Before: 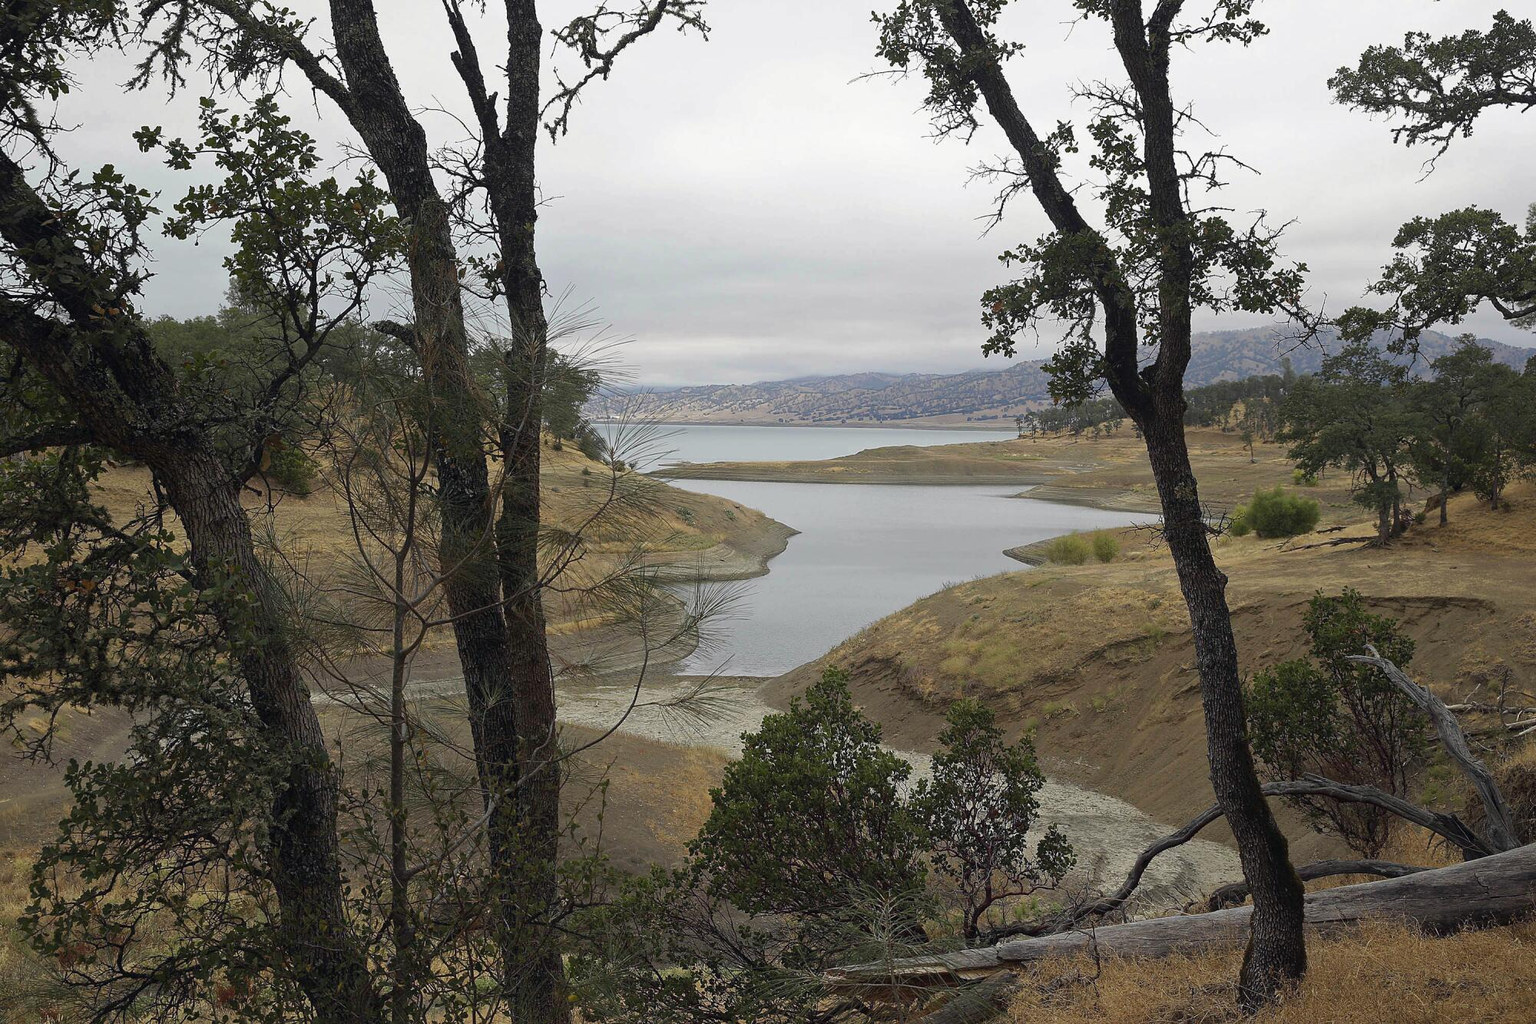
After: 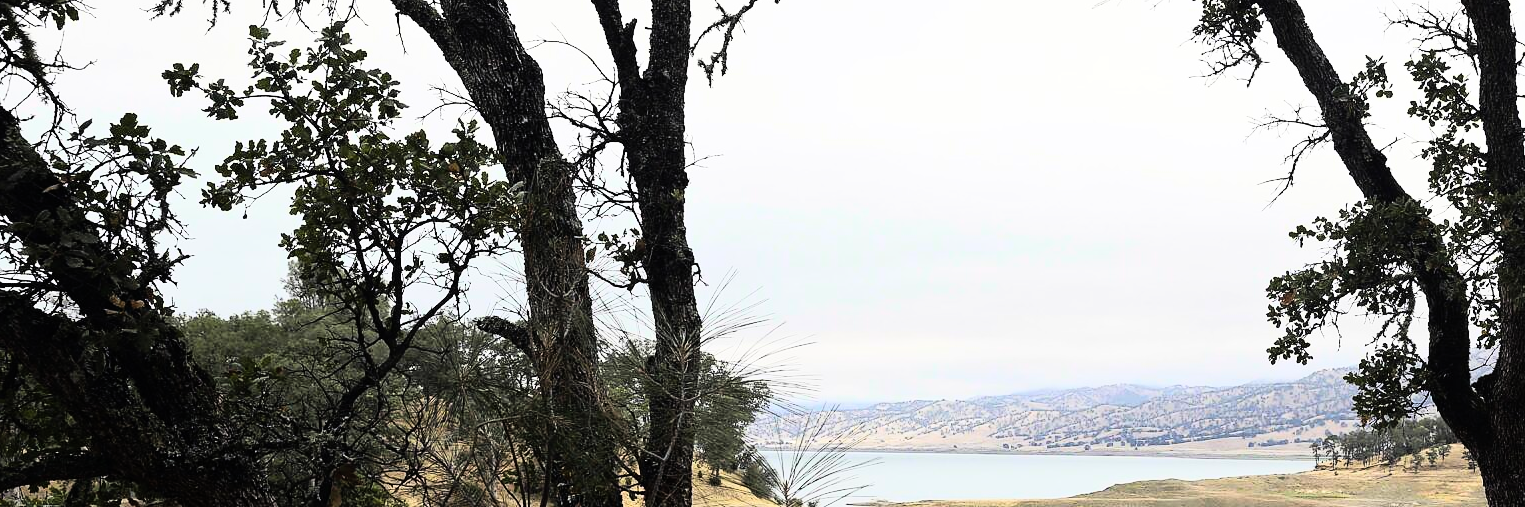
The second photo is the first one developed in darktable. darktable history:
shadows and highlights: radius 337.17, shadows 29.01, soften with gaussian
crop: left 0.579%, top 7.627%, right 23.167%, bottom 54.275%
rgb curve: curves: ch0 [(0, 0) (0.21, 0.15) (0.24, 0.21) (0.5, 0.75) (0.75, 0.96) (0.89, 0.99) (1, 1)]; ch1 [(0, 0.02) (0.21, 0.13) (0.25, 0.2) (0.5, 0.67) (0.75, 0.9) (0.89, 0.97) (1, 1)]; ch2 [(0, 0.02) (0.21, 0.13) (0.25, 0.2) (0.5, 0.67) (0.75, 0.9) (0.89, 0.97) (1, 1)], compensate middle gray true
